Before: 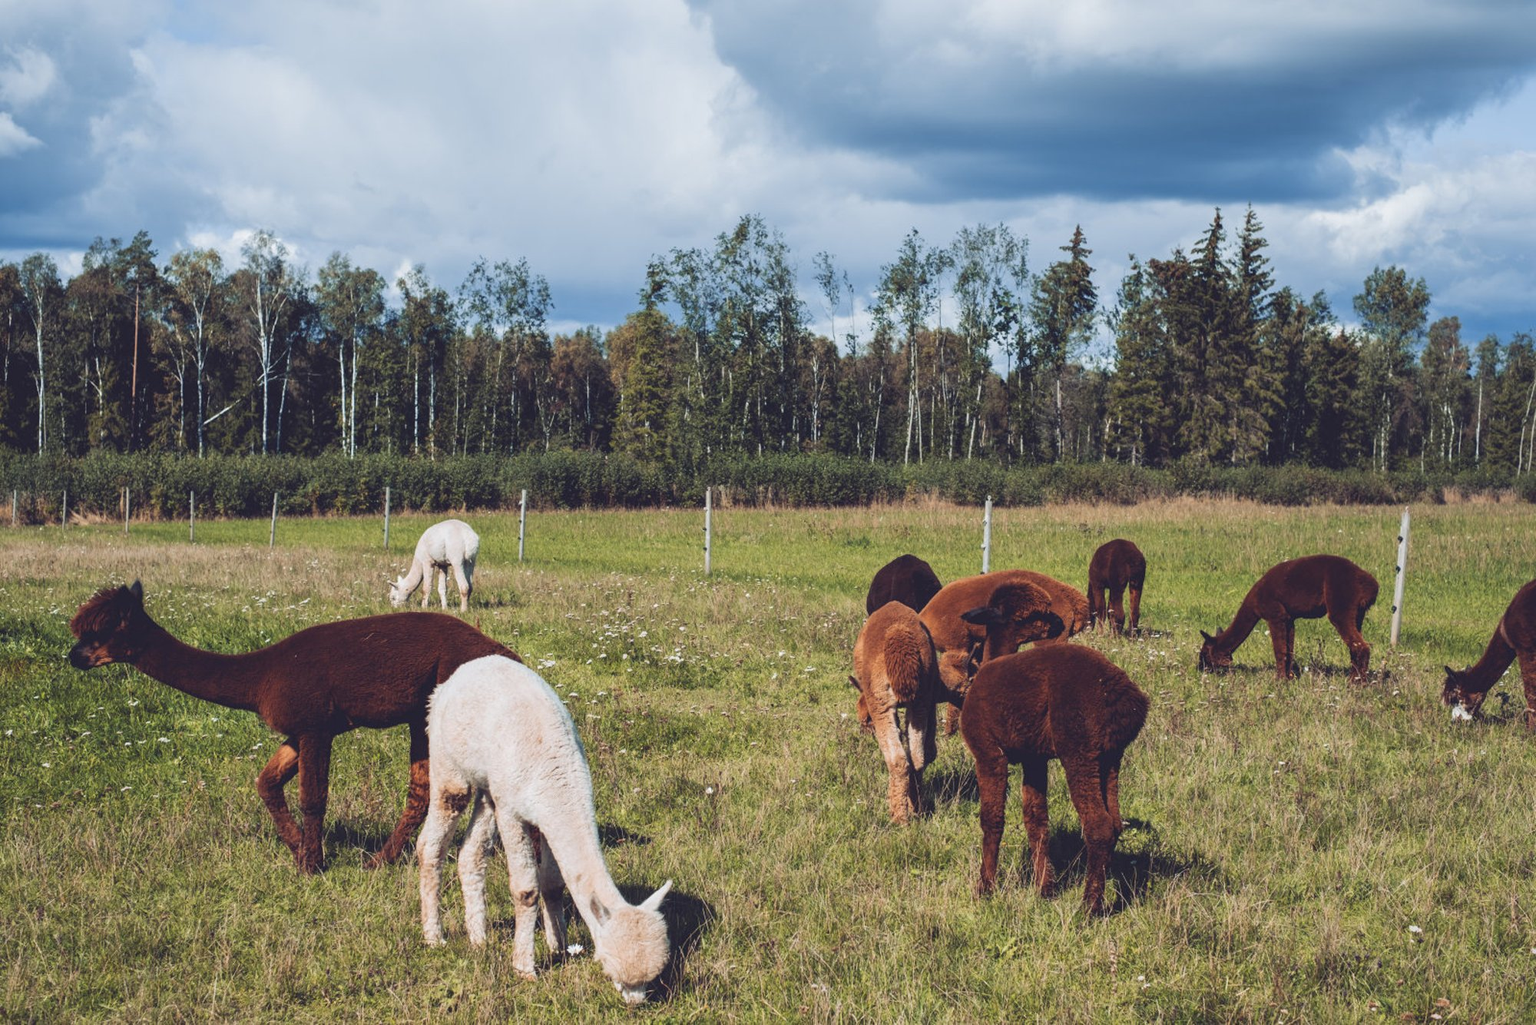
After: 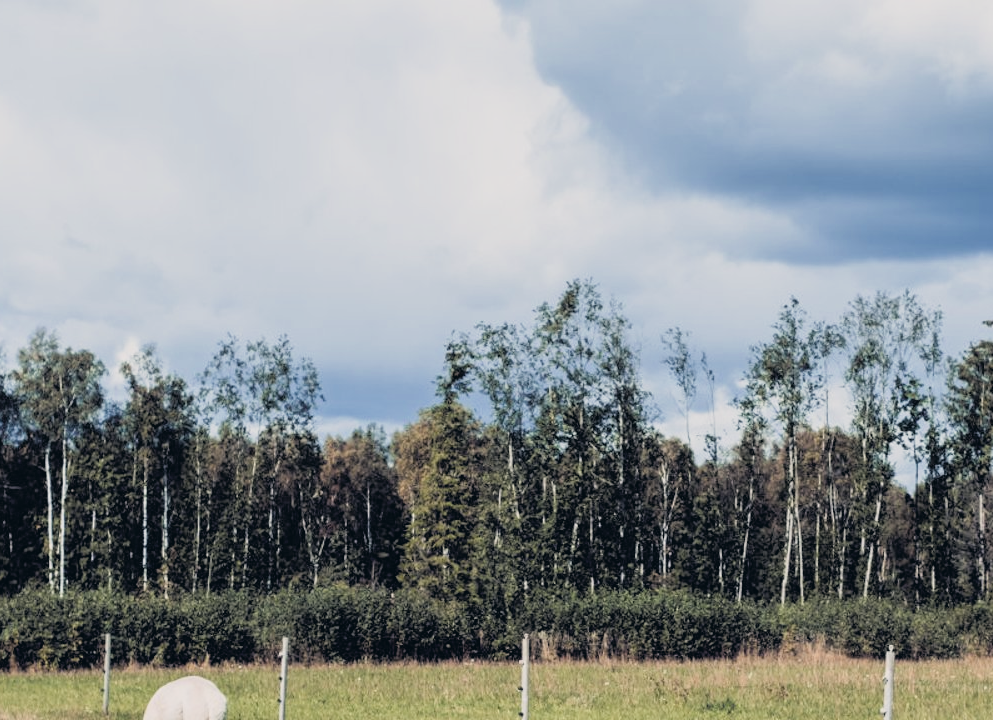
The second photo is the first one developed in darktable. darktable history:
contrast brightness saturation: saturation -0.051
tone equalizer: smoothing diameter 2.18%, edges refinement/feathering 23.71, mask exposure compensation -1.57 EV, filter diffusion 5
color correction: highlights a* 2.78, highlights b* 4.99, shadows a* -2.66, shadows b* -4.96, saturation 0.767
tone curve: curves: ch0 [(0, 0.024) (0.119, 0.146) (0.474, 0.464) (0.718, 0.721) (0.817, 0.839) (1, 0.998)]; ch1 [(0, 0) (0.377, 0.416) (0.439, 0.451) (0.477, 0.477) (0.501, 0.497) (0.538, 0.544) (0.58, 0.602) (0.664, 0.676) (0.783, 0.804) (1, 1)]; ch2 [(0, 0) (0.38, 0.405) (0.463, 0.456) (0.498, 0.497) (0.524, 0.535) (0.578, 0.576) (0.648, 0.665) (1, 1)], preserve colors none
filmic rgb: black relative exposure -2.77 EV, white relative exposure 4.56 EV, hardness 1.76, contrast 1.244, color science v6 (2022)
crop: left 19.88%, right 30.444%, bottom 45.998%
color balance rgb: global offset › luminance 0.477%, global offset › hue 168.66°, perceptual saturation grading › global saturation 25.809%, perceptual saturation grading › highlights -50.198%, perceptual saturation grading › shadows 30.23%, perceptual brilliance grading › global brilliance 12.514%
